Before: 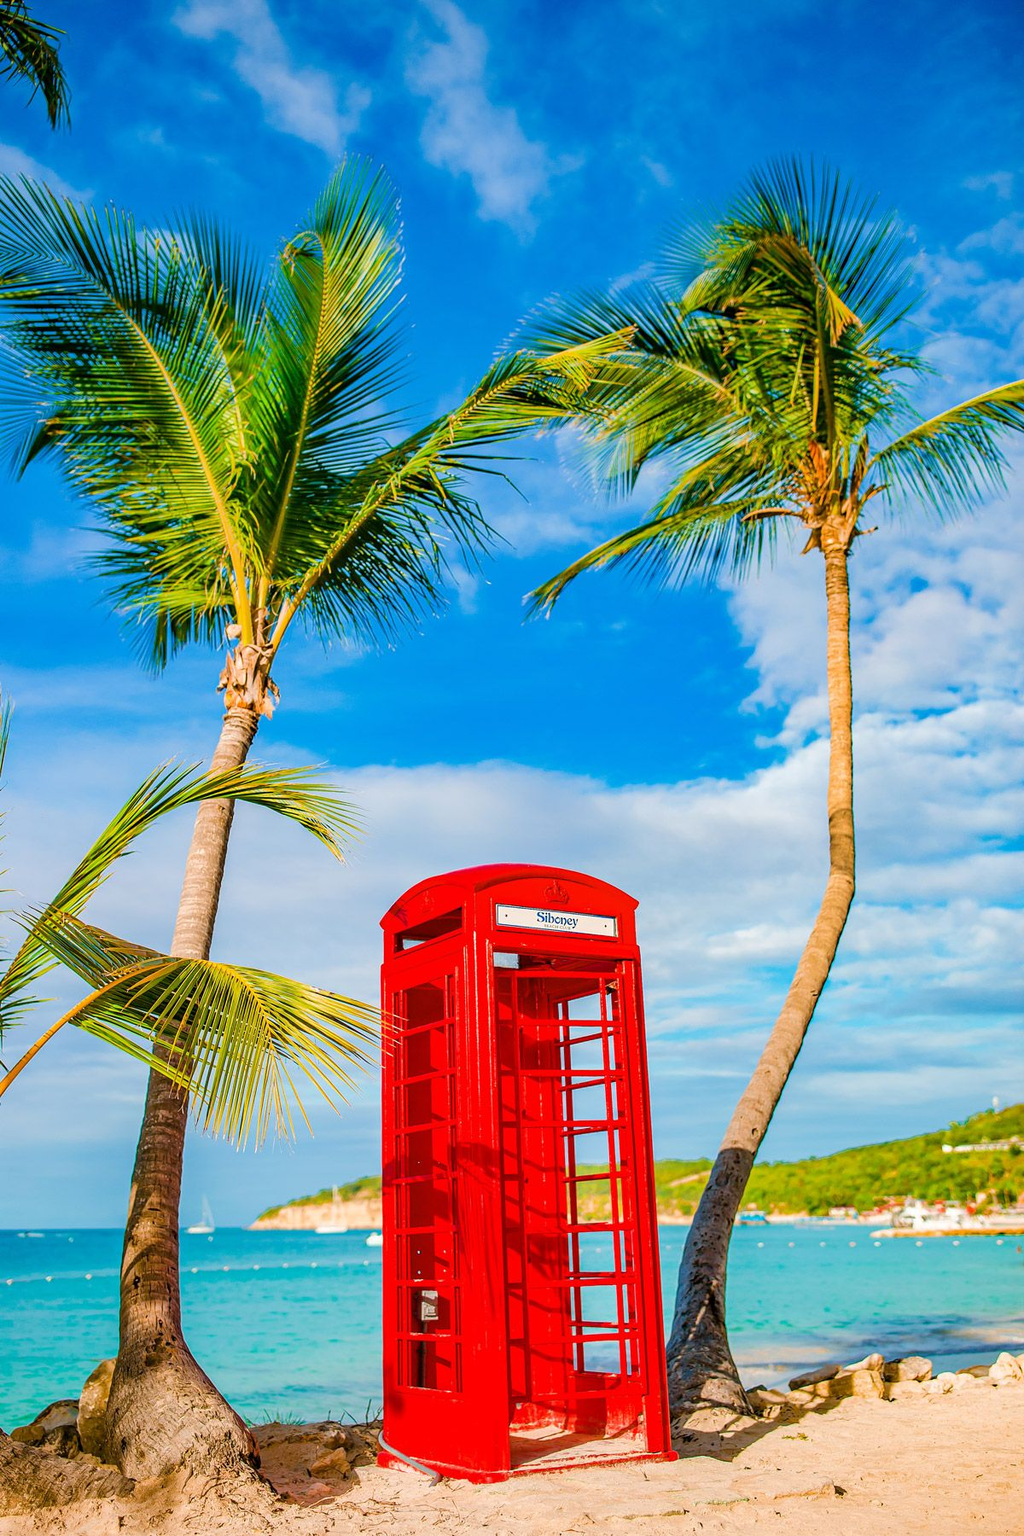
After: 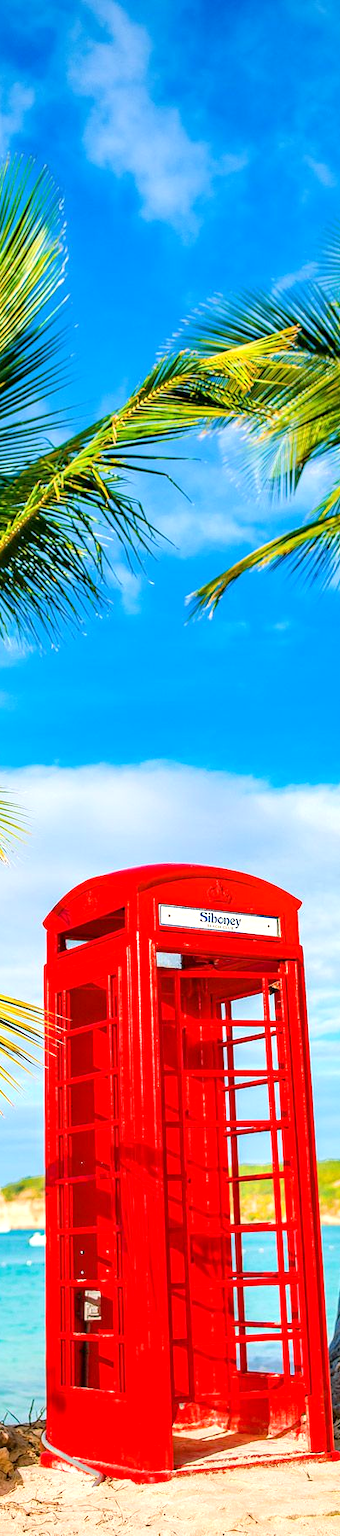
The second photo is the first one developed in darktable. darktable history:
exposure: black level correction 0.001, exposure 0.499 EV, compensate exposure bias true, compensate highlight preservation false
crop: left 32.962%, right 33.721%
